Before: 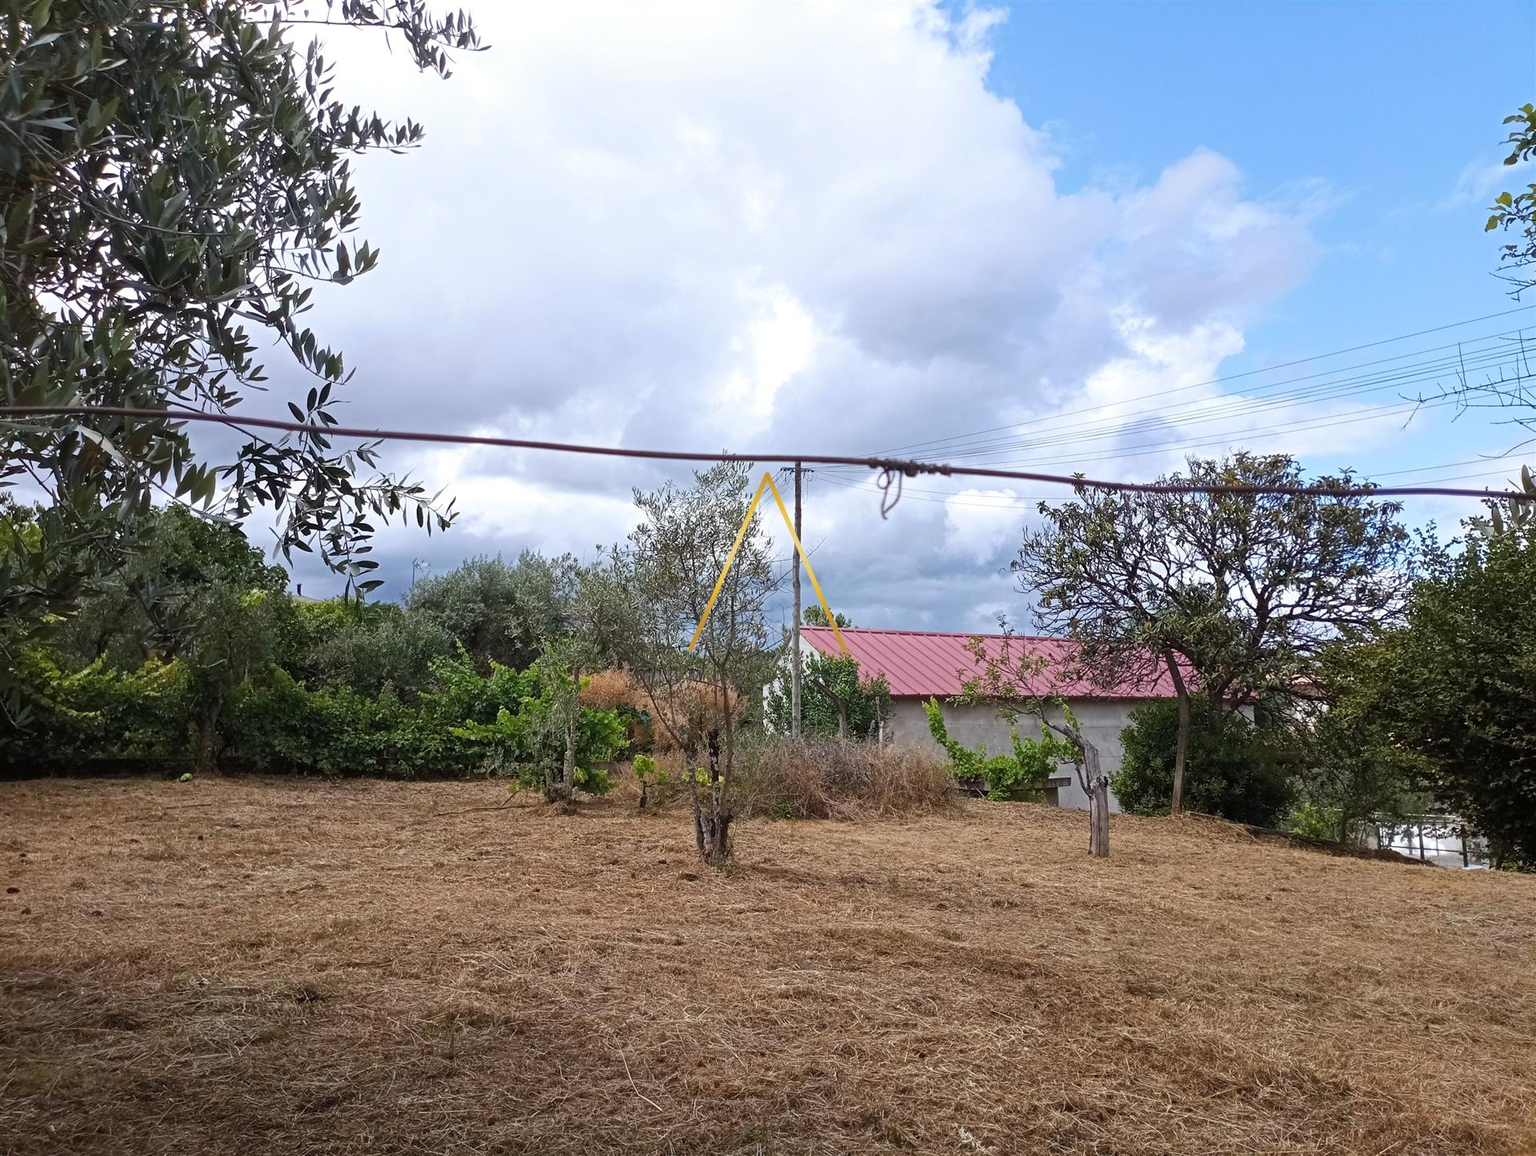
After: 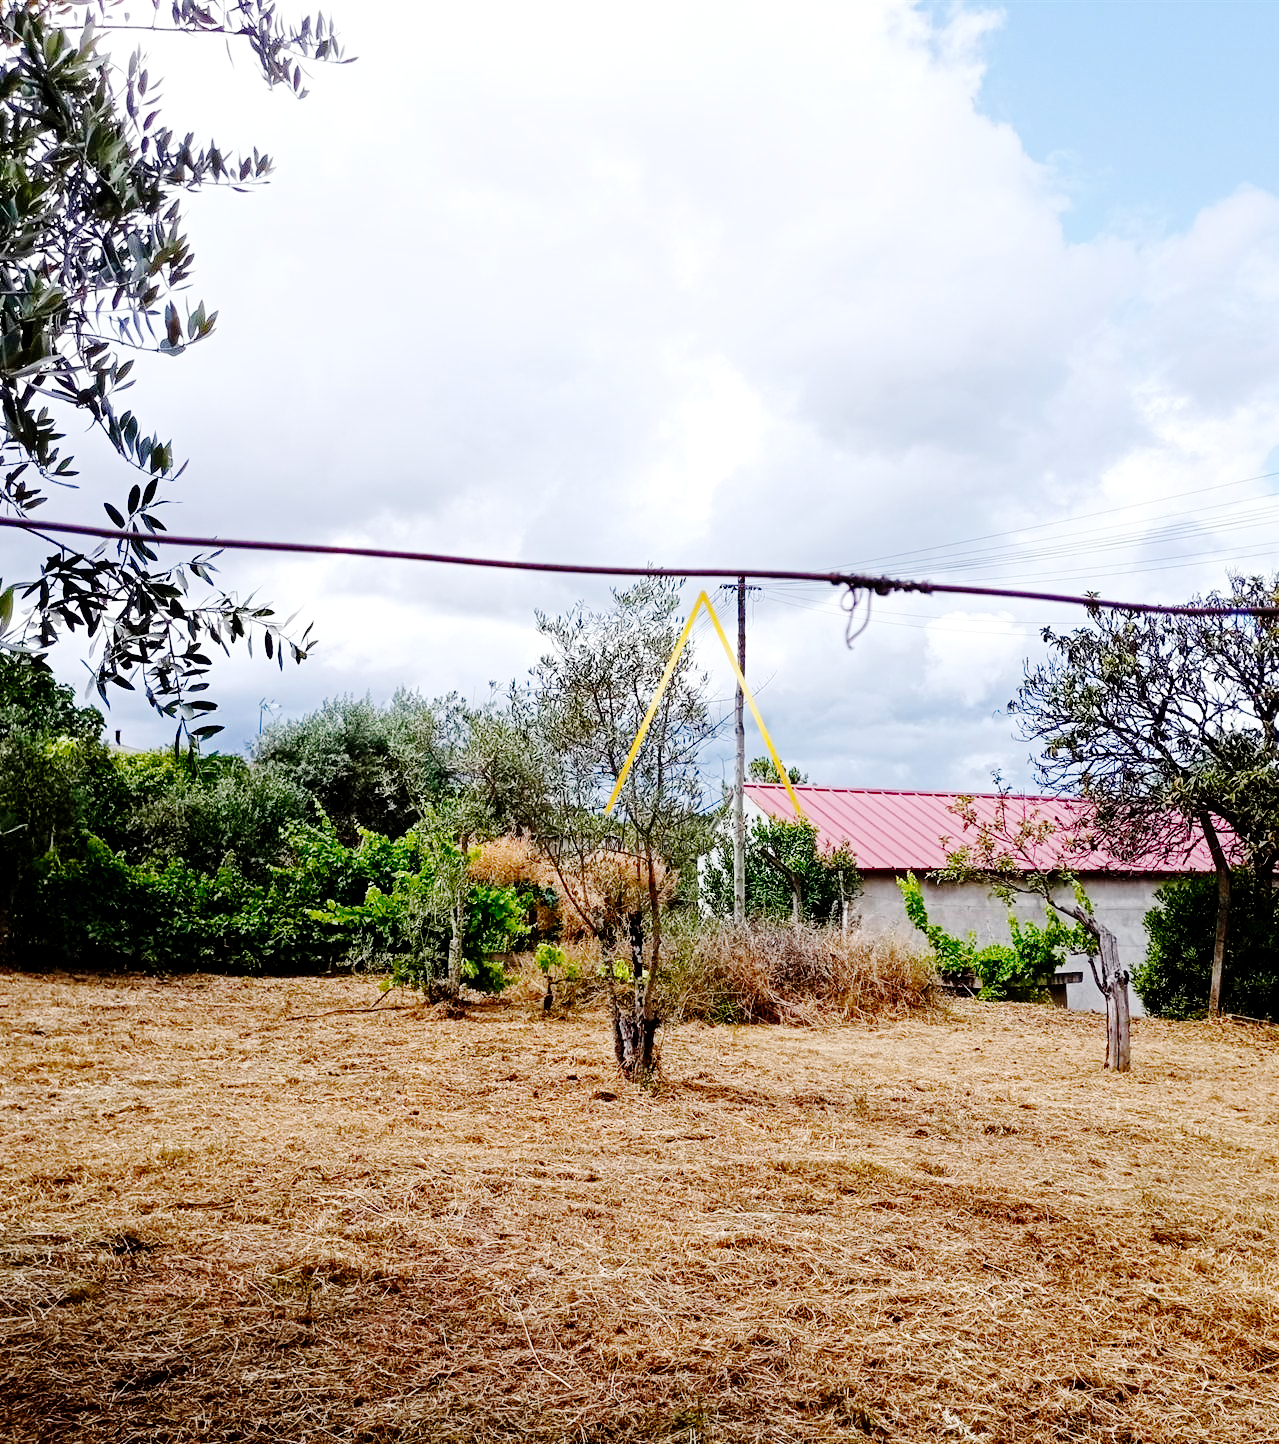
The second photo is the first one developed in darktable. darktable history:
crop and rotate: left 13.342%, right 19.991%
base curve: curves: ch0 [(0, 0) (0.036, 0.01) (0.123, 0.254) (0.258, 0.504) (0.507, 0.748) (1, 1)], preserve colors none
local contrast: highlights 100%, shadows 100%, detail 120%, midtone range 0.2
